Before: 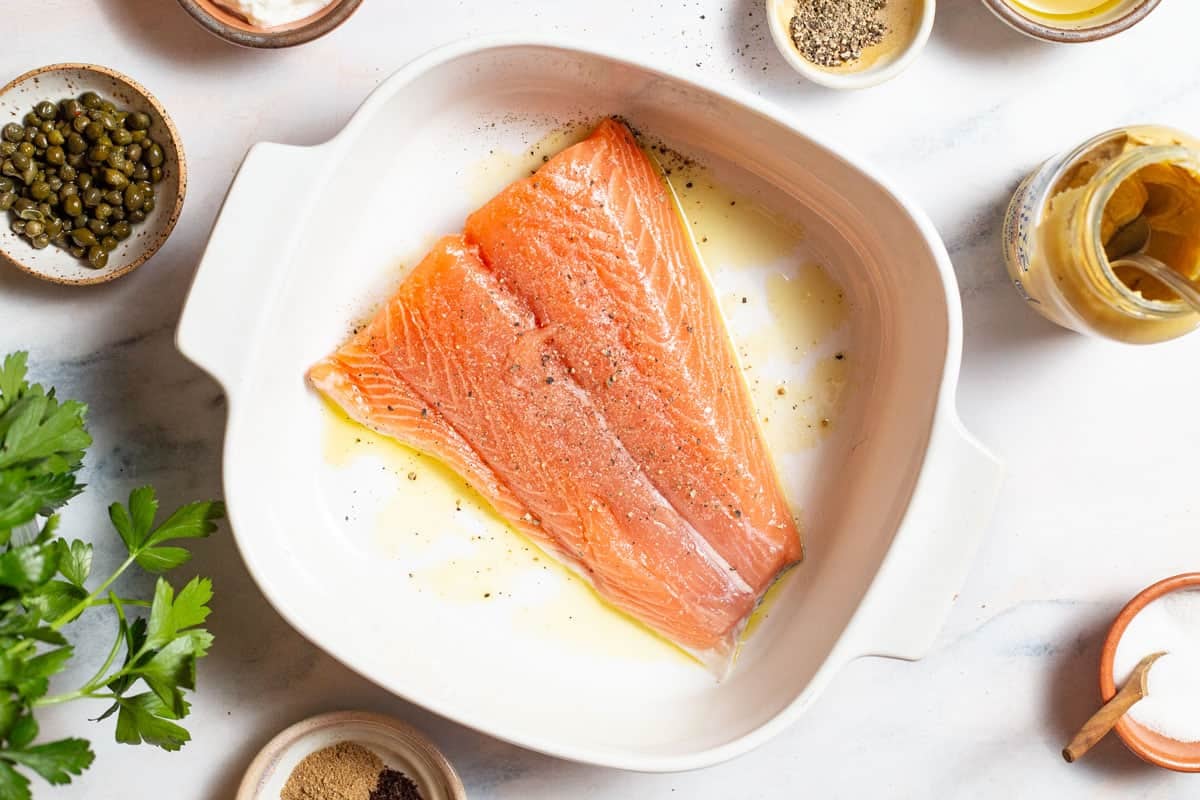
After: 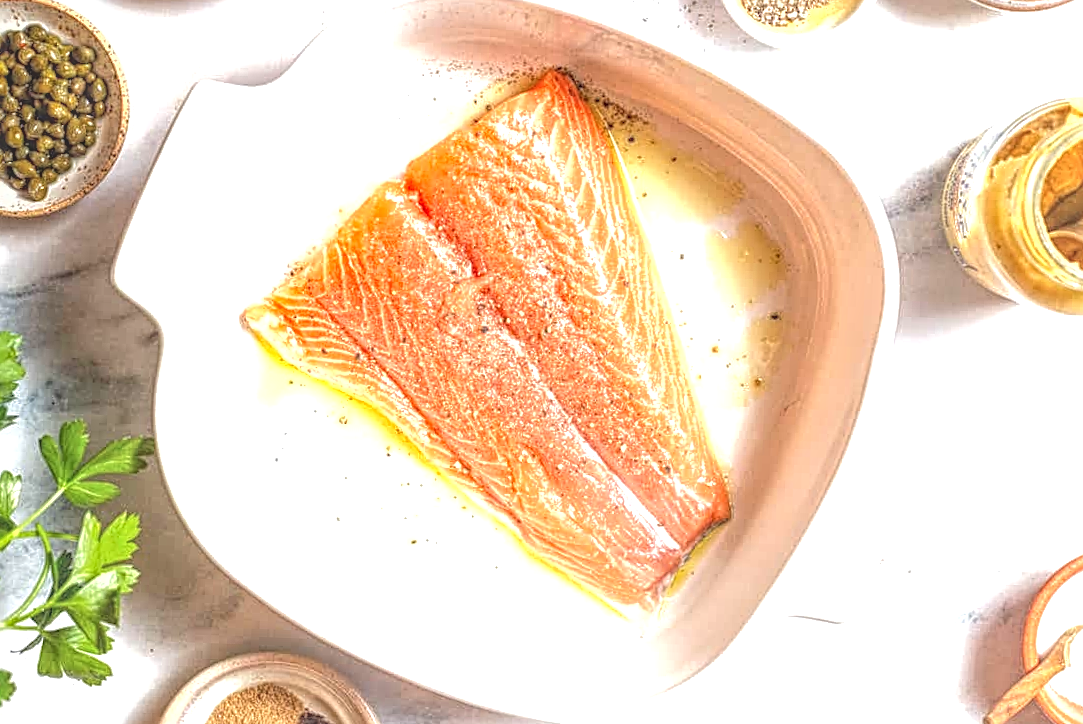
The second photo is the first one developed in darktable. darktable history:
exposure: exposure 0.743 EV, compensate highlight preservation false
local contrast: highlights 20%, shadows 29%, detail 201%, midtone range 0.2
sharpen: radius 2.55, amount 0.632
crop and rotate: angle -2.13°, left 3.115%, top 3.786%, right 1.573%, bottom 0.627%
